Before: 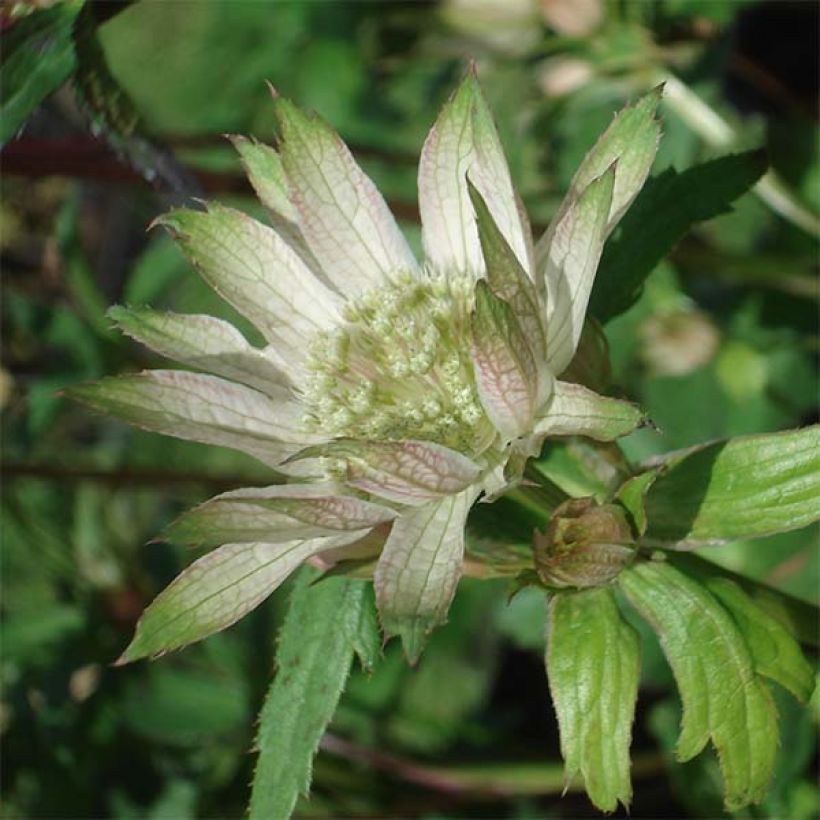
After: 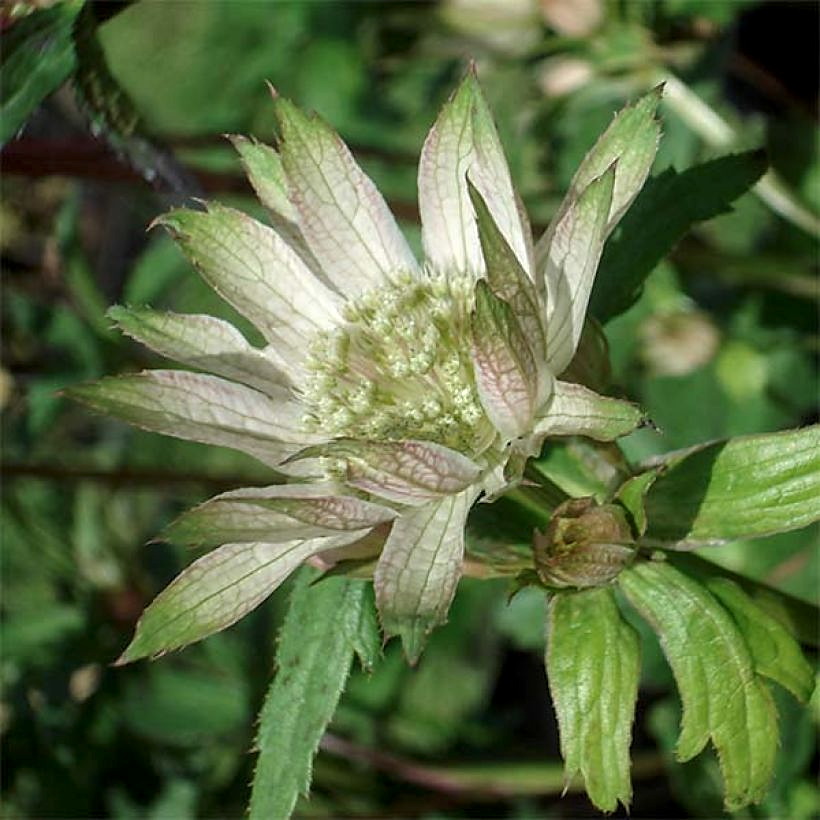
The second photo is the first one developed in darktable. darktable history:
sharpen: radius 1.851, amount 0.41, threshold 1.496
local contrast: detail 130%
